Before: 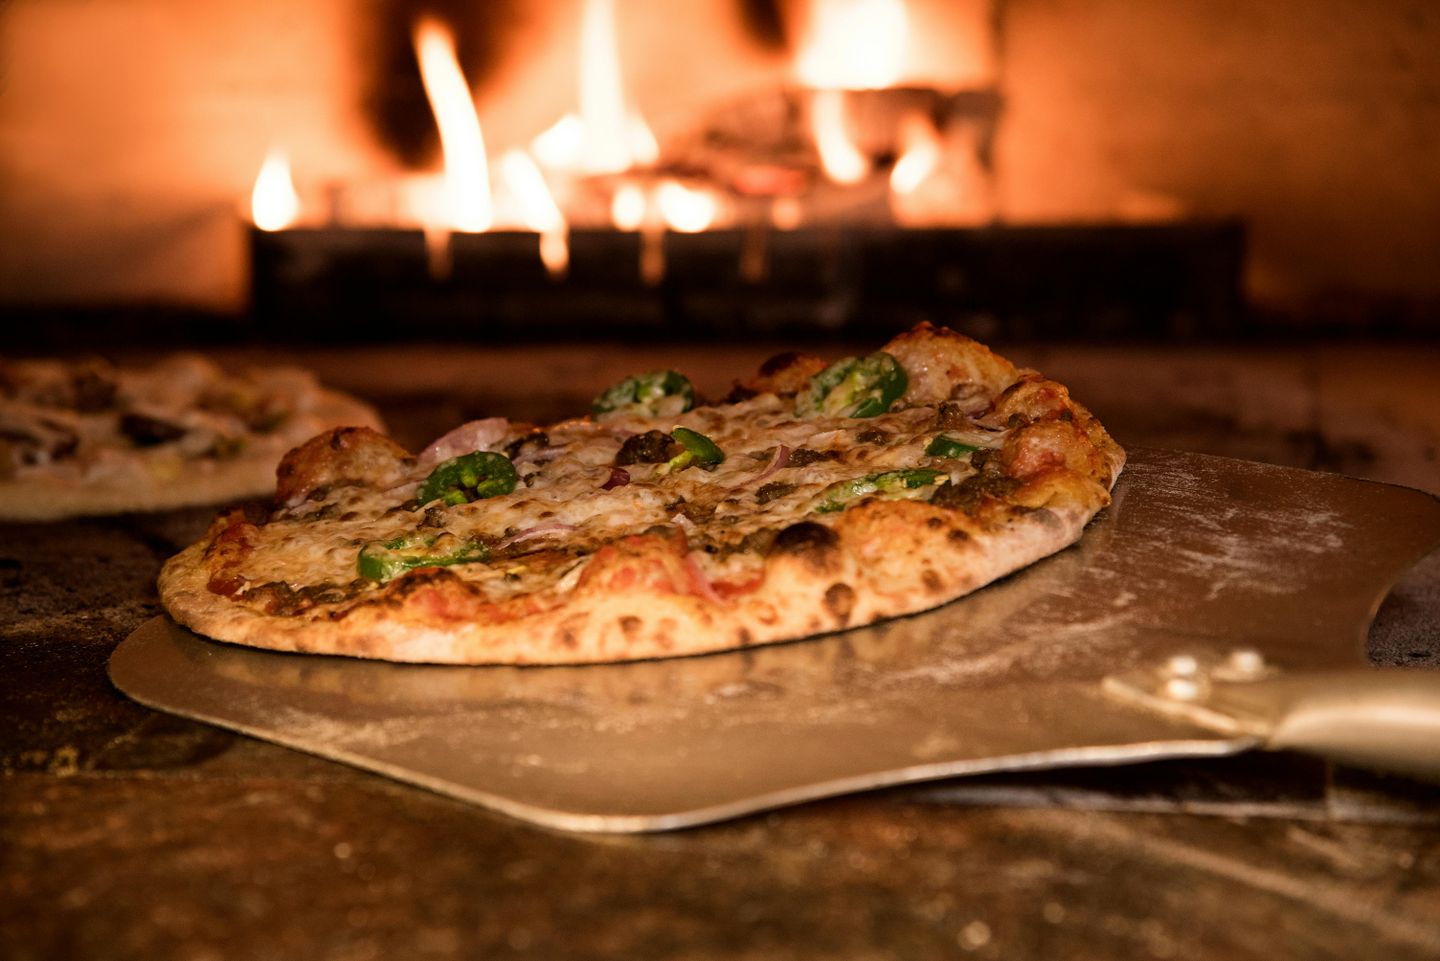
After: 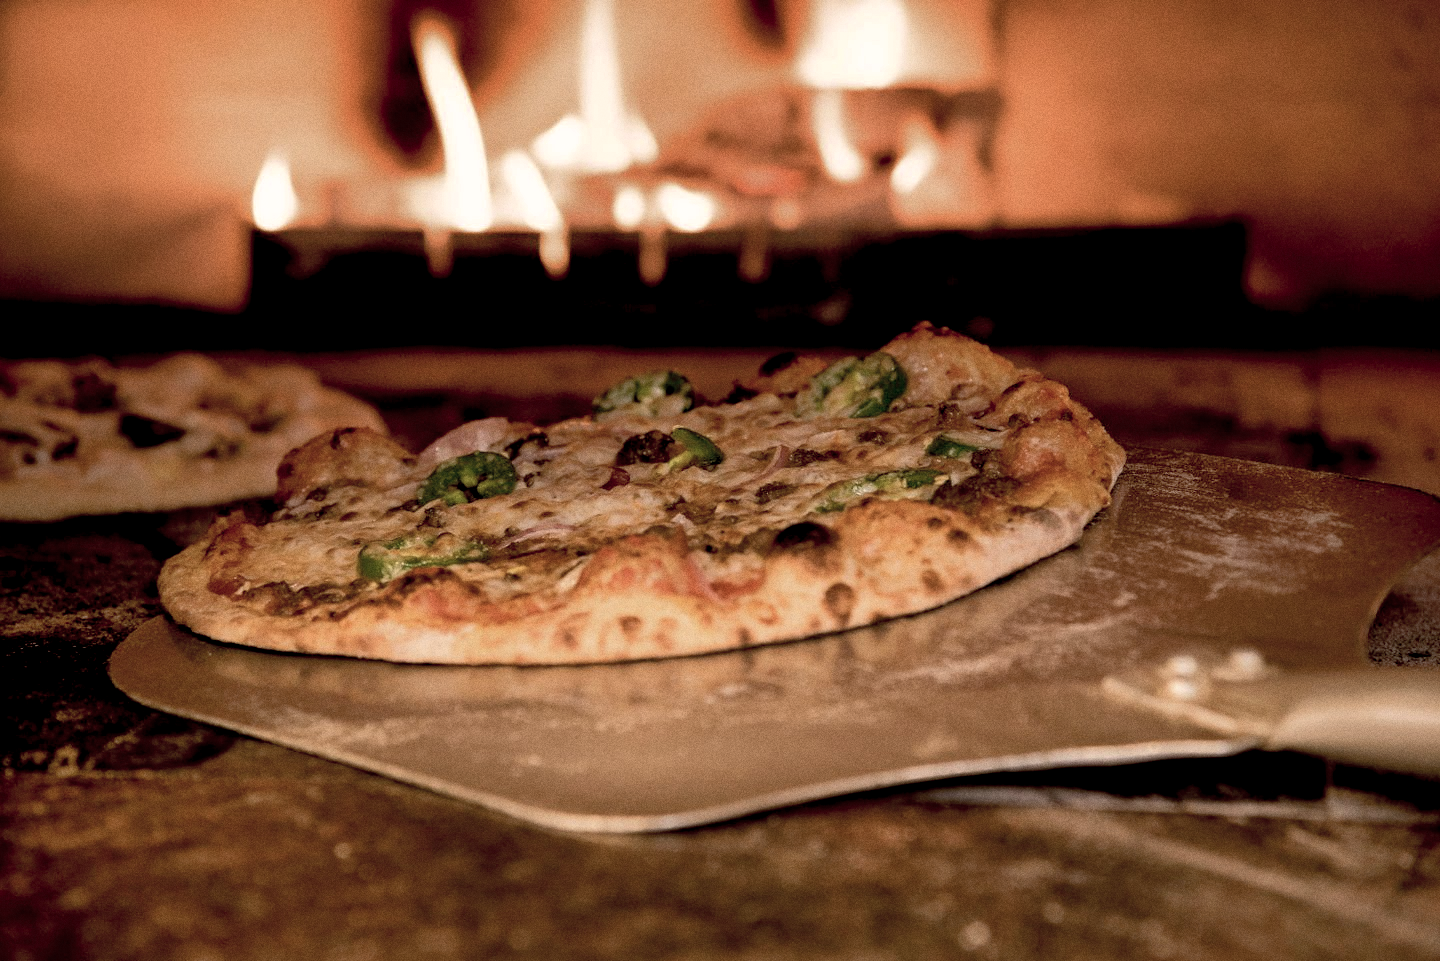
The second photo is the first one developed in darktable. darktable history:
exposure: black level correction 0.01, exposure 0.014 EV, compensate highlight preservation false
grain: coarseness 0.09 ISO
color balance rgb: linear chroma grading › shadows -3%, linear chroma grading › highlights -4%
color correction: highlights a* 5.59, highlights b* 5.24, saturation 0.68
shadows and highlights: highlights -60
